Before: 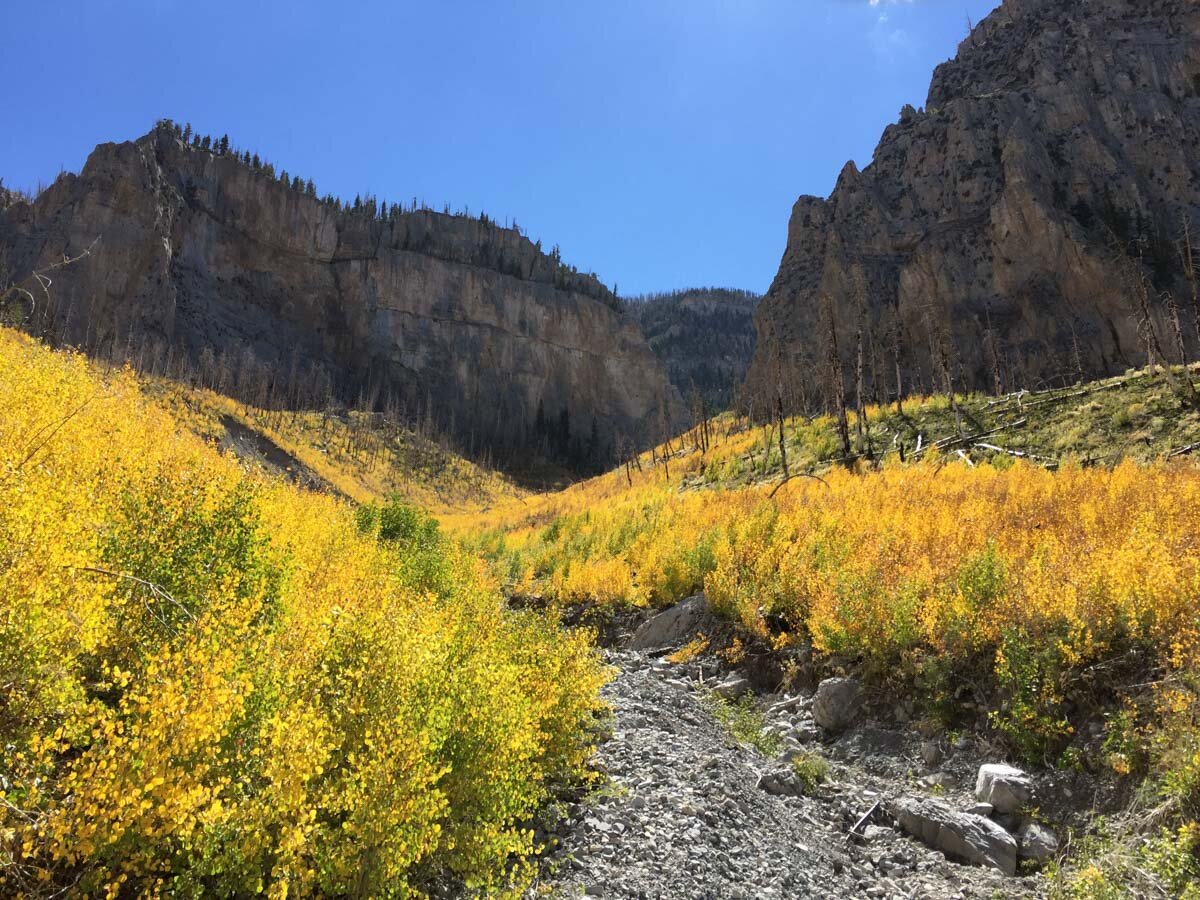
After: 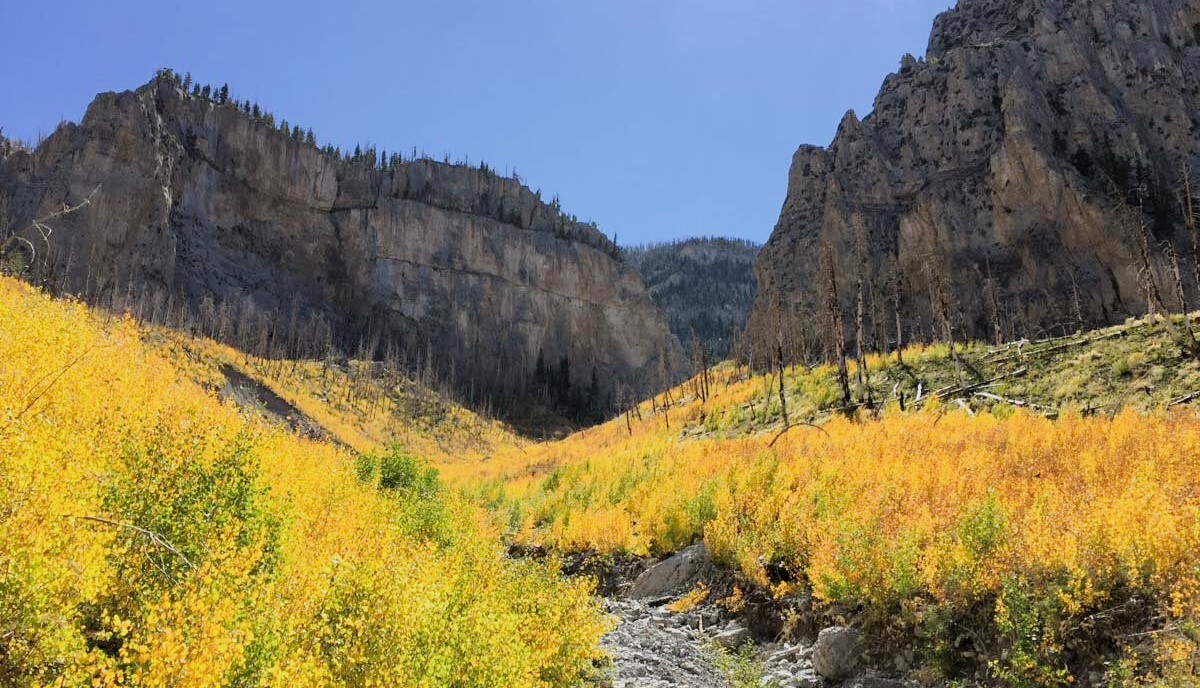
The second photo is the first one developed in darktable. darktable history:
exposure: exposure 0.563 EV, compensate exposure bias true, compensate highlight preservation false
crop: top 5.693%, bottom 17.817%
color zones: curves: ch1 [(0, 0.523) (0.143, 0.545) (0.286, 0.52) (0.429, 0.506) (0.571, 0.503) (0.714, 0.503) (0.857, 0.508) (1, 0.523)]
filmic rgb: black relative exposure -7.65 EV, white relative exposure 4.56 EV, hardness 3.61
